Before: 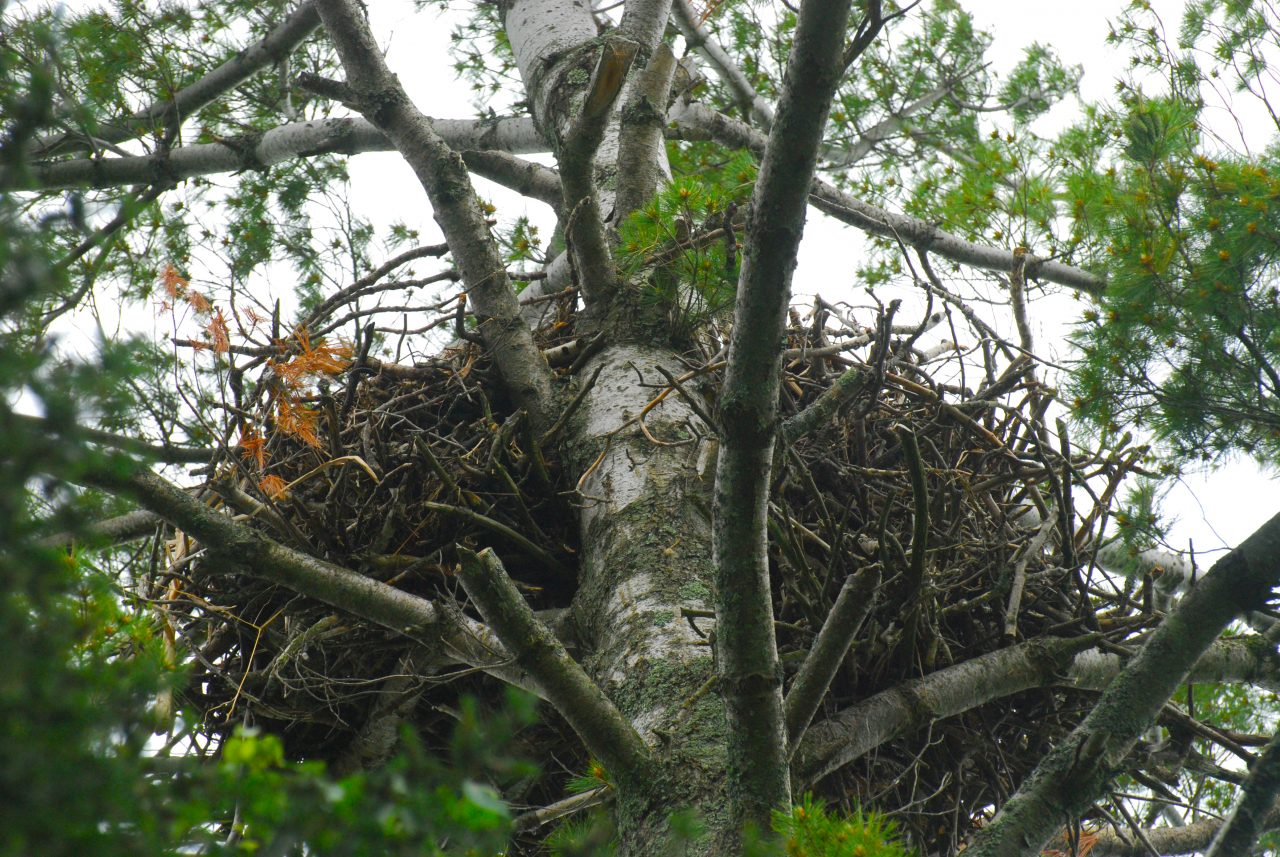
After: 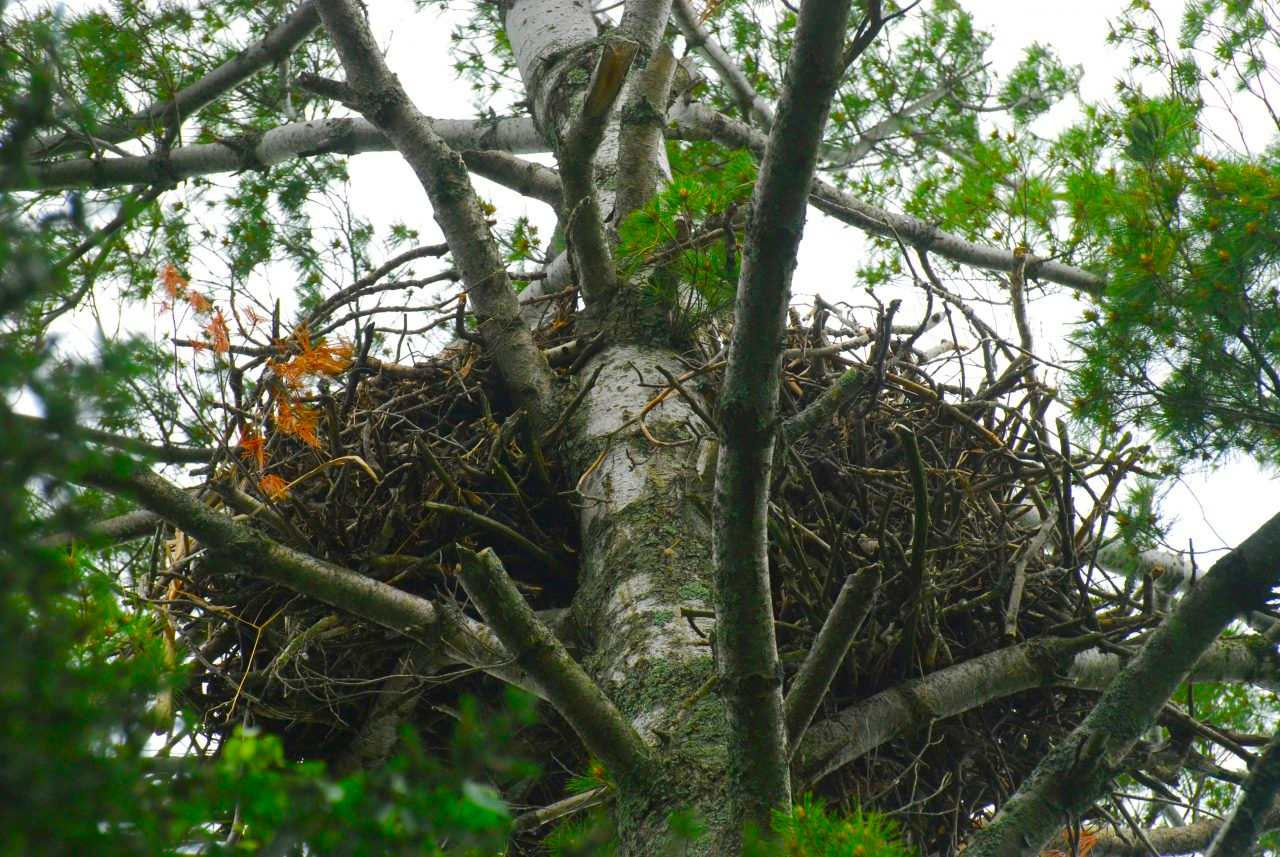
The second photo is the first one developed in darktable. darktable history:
contrast brightness saturation: brightness -0.024, saturation 0.361
